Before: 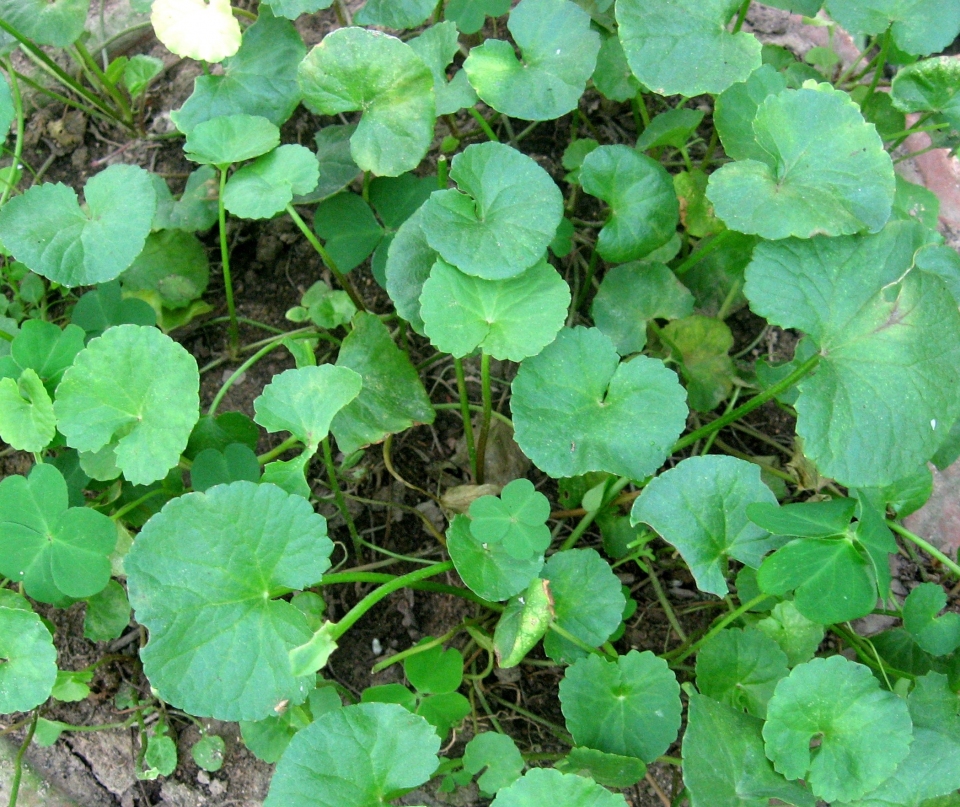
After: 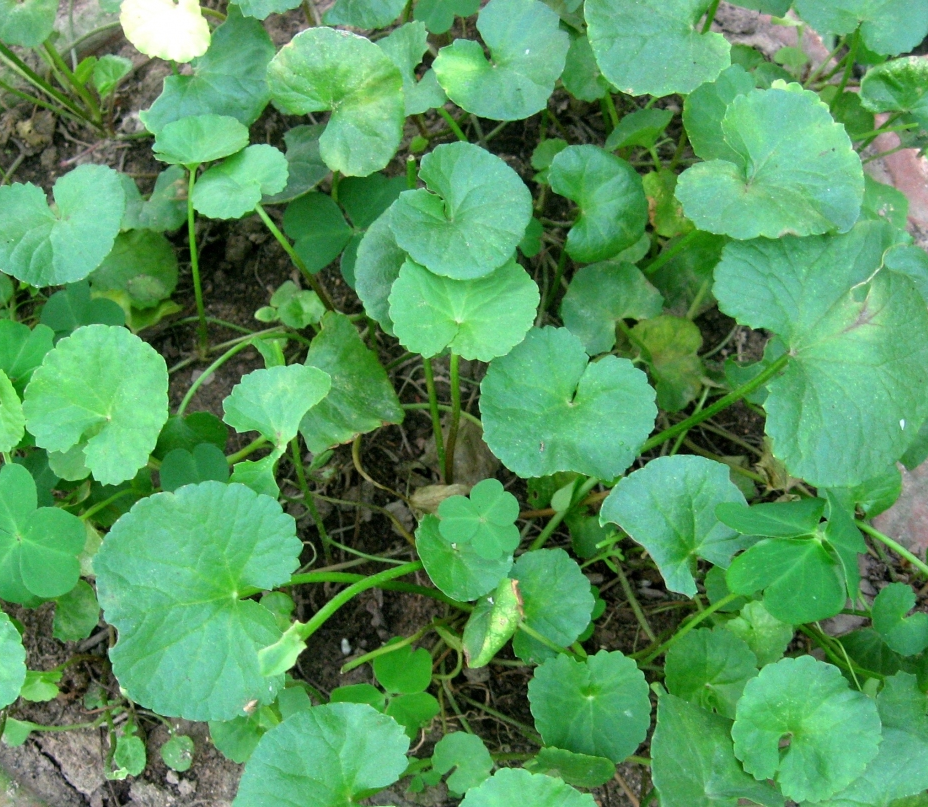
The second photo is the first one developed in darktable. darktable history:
base curve: curves: ch0 [(0, 0) (0.472, 0.455) (1, 1)], preserve colors none
crop and rotate: left 3.328%
